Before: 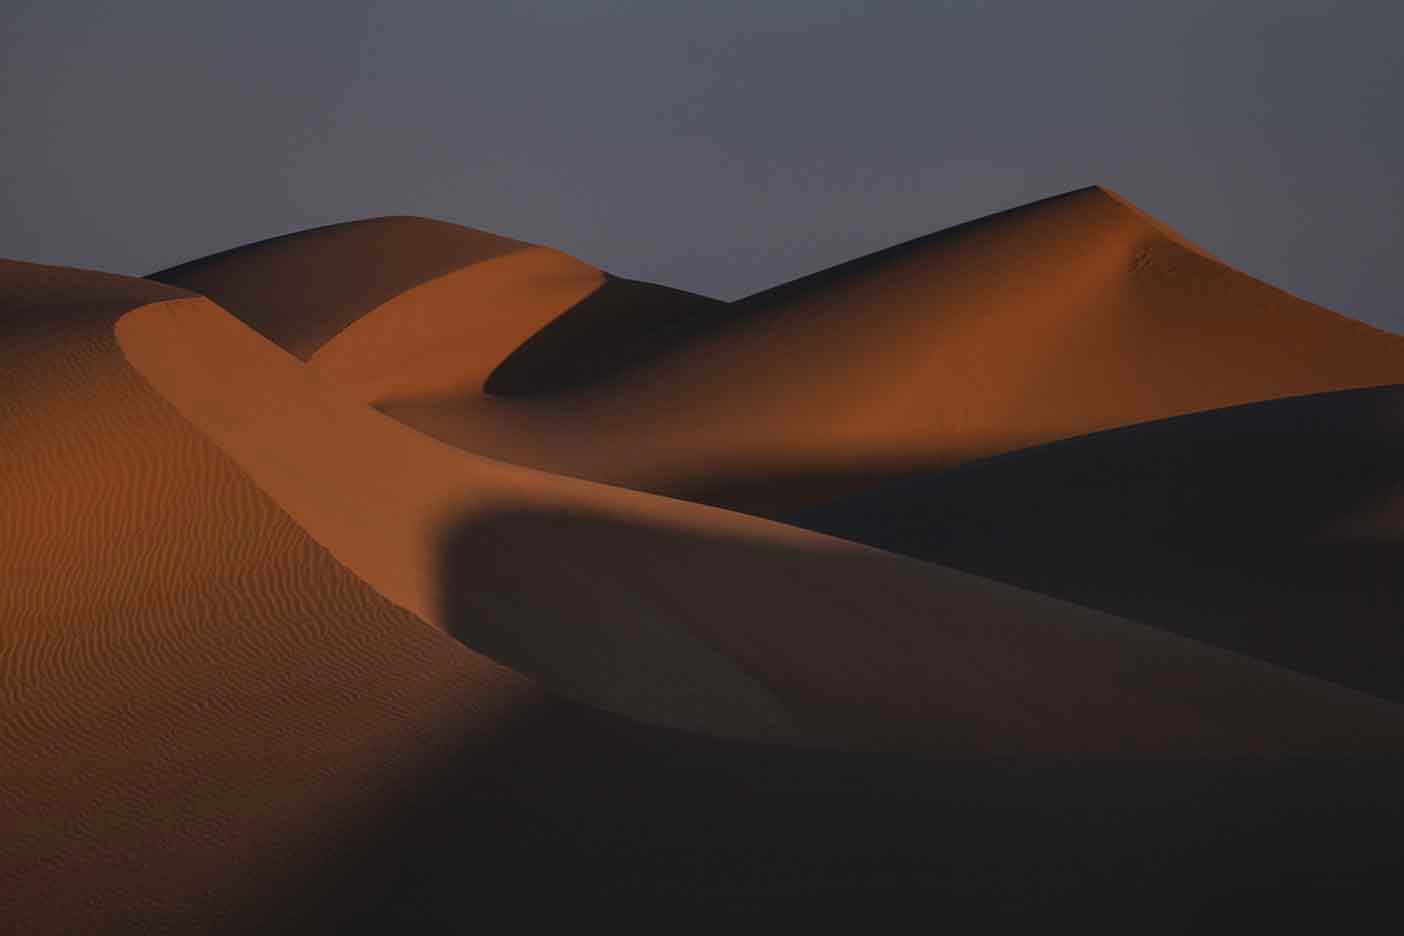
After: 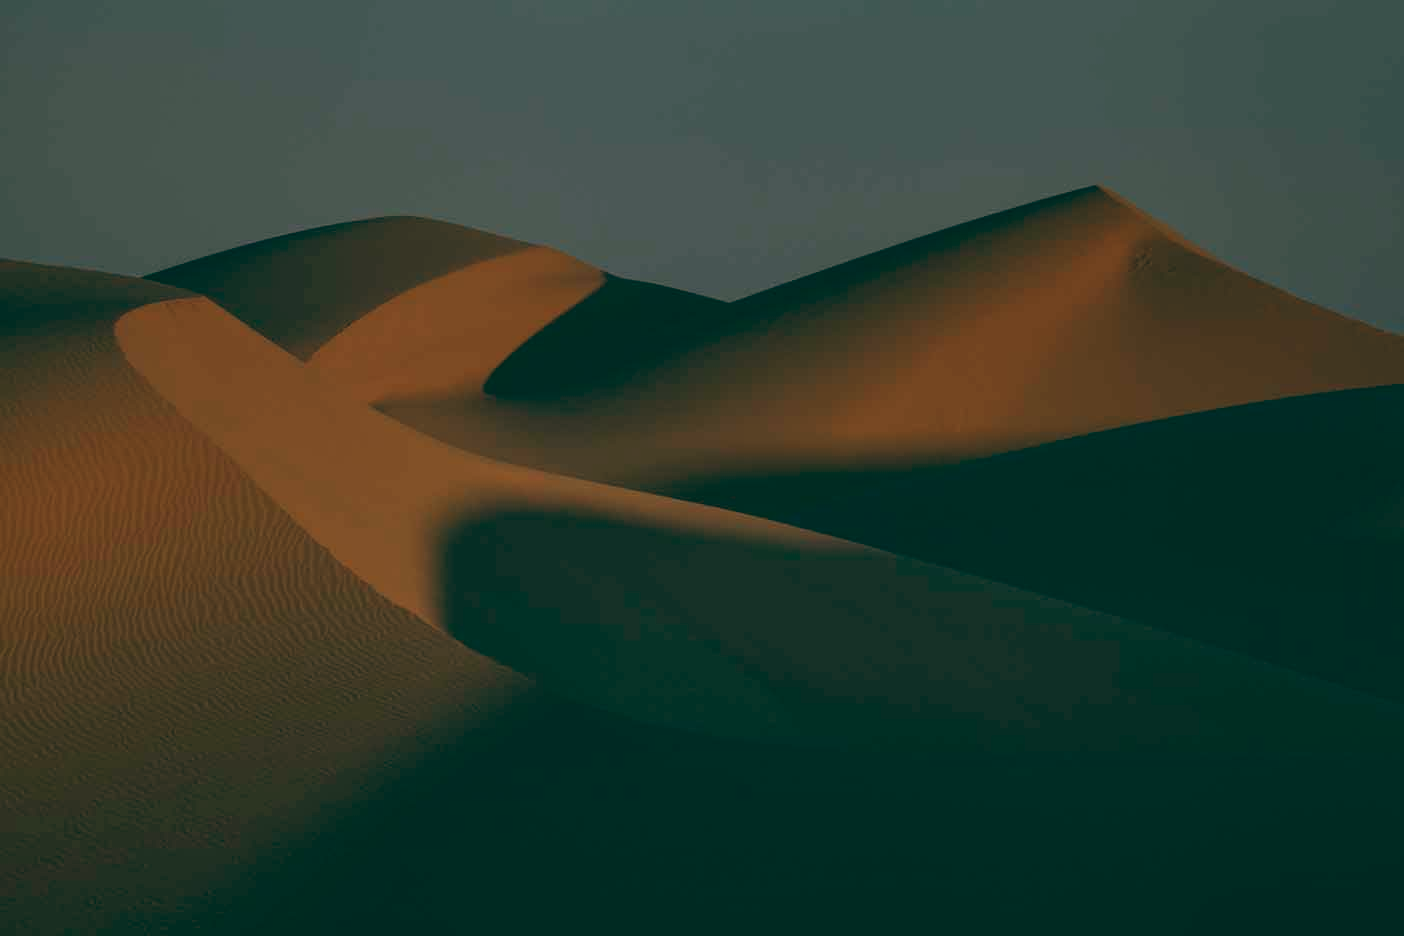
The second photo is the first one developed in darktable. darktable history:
bloom: size 40%
color balance: lift [1.005, 0.99, 1.007, 1.01], gamma [1, 1.034, 1.032, 0.966], gain [0.873, 1.055, 1.067, 0.933]
